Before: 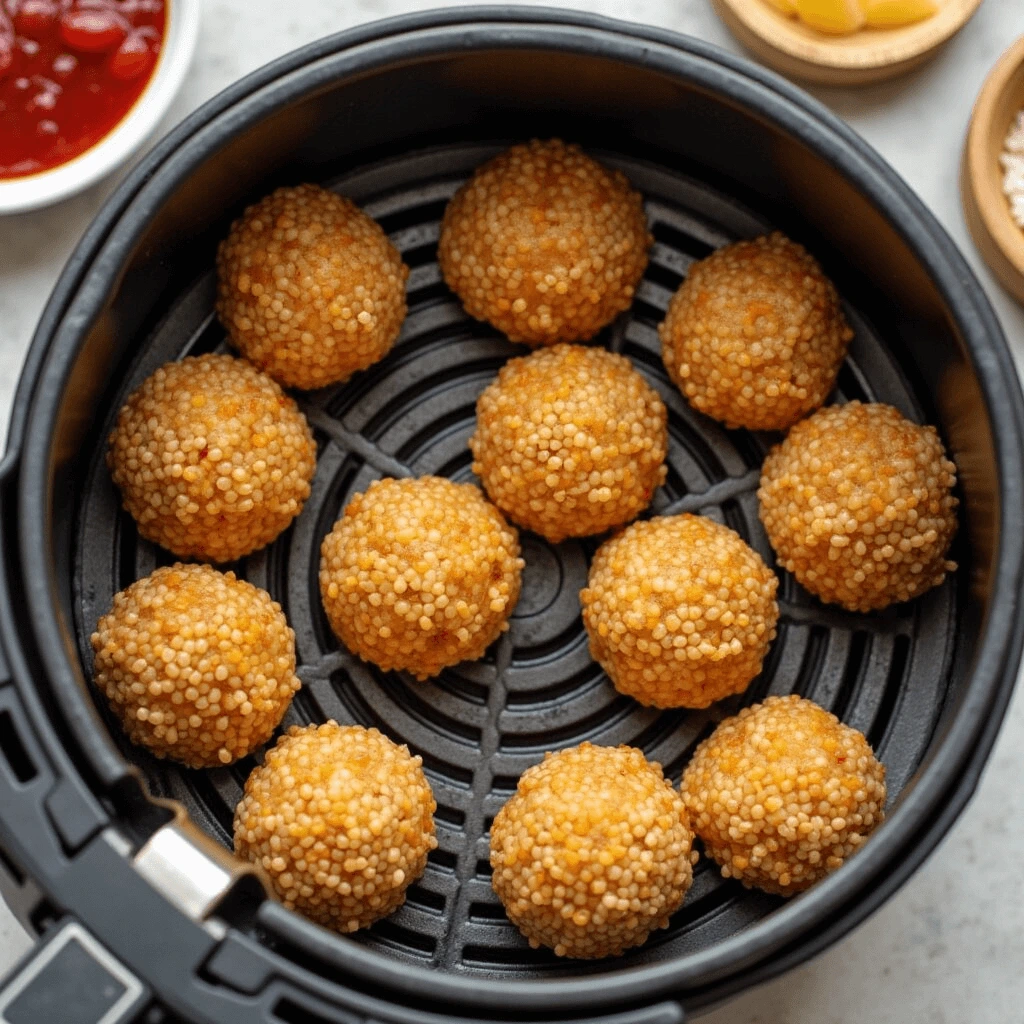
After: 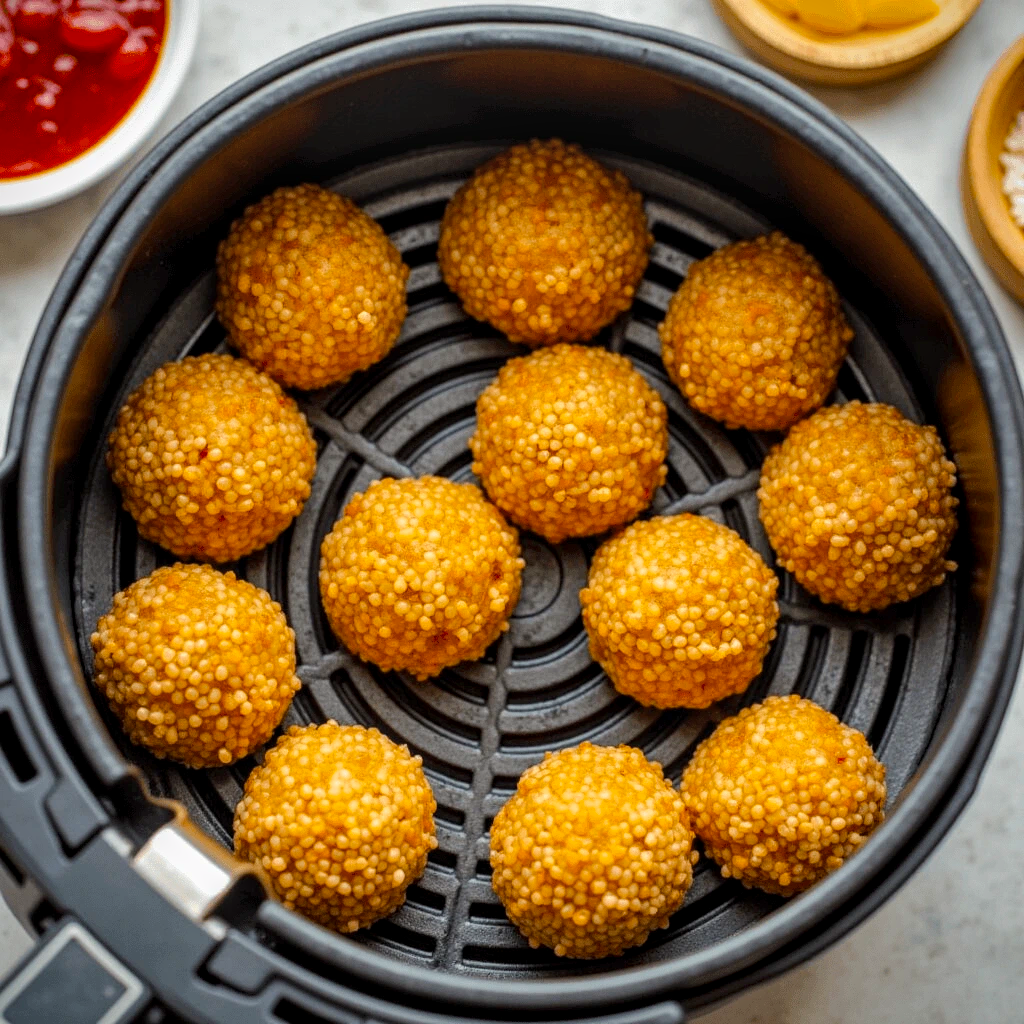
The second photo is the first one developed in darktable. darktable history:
local contrast: on, module defaults
color balance rgb: perceptual saturation grading › global saturation 31.104%, perceptual brilliance grading › mid-tones 10.264%, perceptual brilliance grading › shadows 15.036%
vignetting: fall-off start 100.03%, saturation 0.386
